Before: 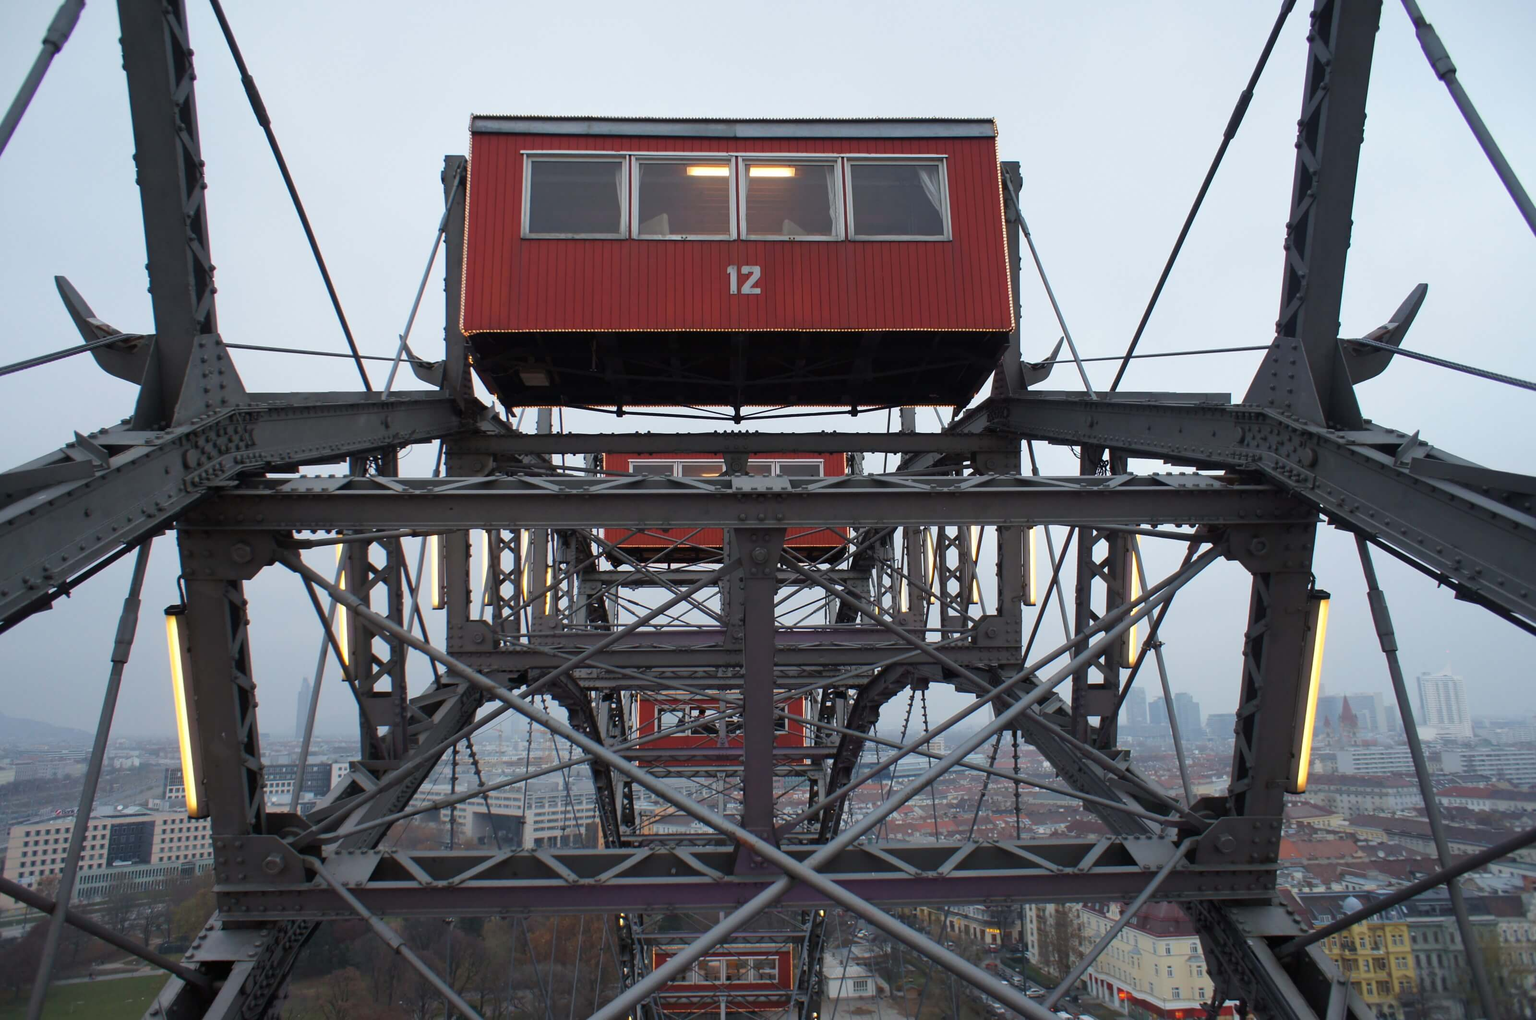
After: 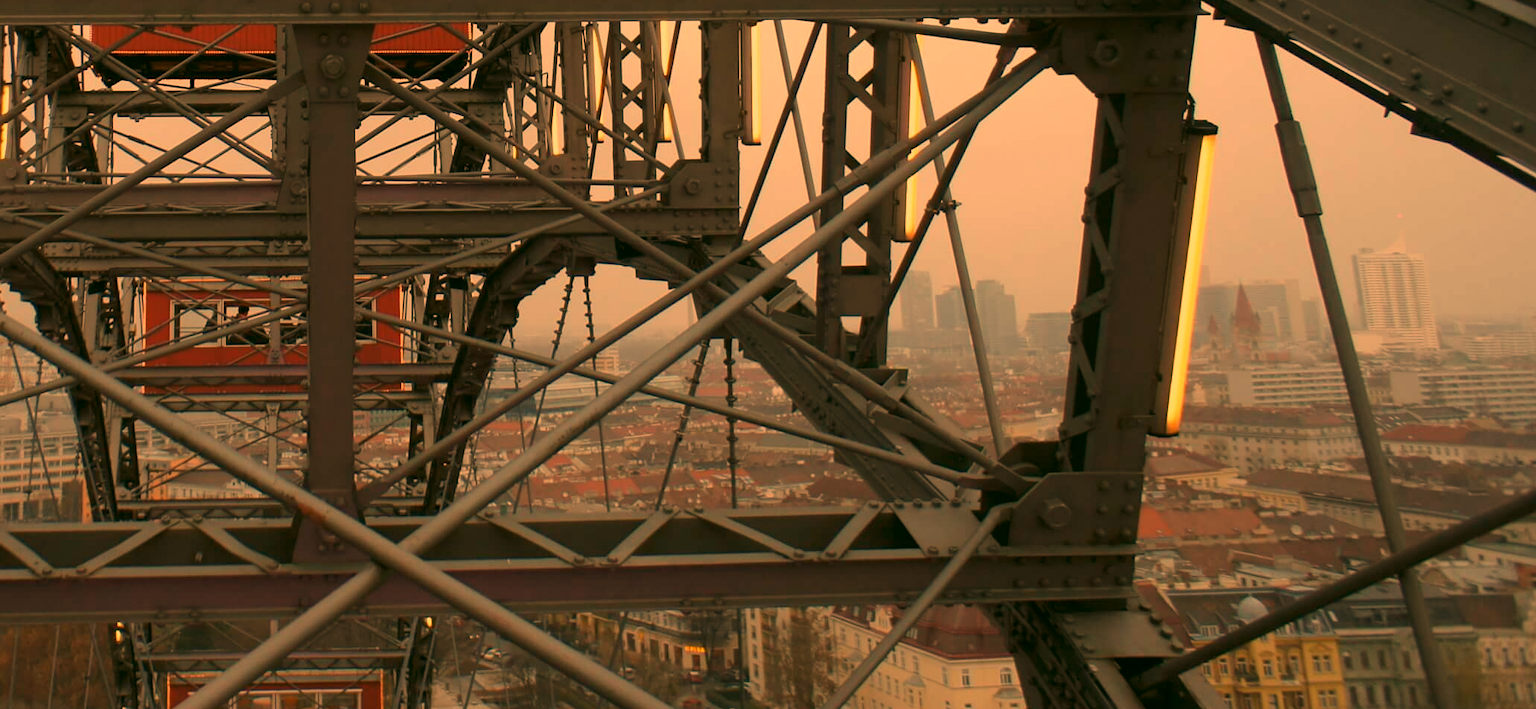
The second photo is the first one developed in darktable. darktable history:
crop and rotate: left 35.509%, top 50.238%, bottom 4.934%
color correction: highlights a* 4.02, highlights b* 4.98, shadows a* -7.55, shadows b* 4.98
exposure: exposure -0.492 EV, compensate highlight preservation false
white balance: red 1.467, blue 0.684
